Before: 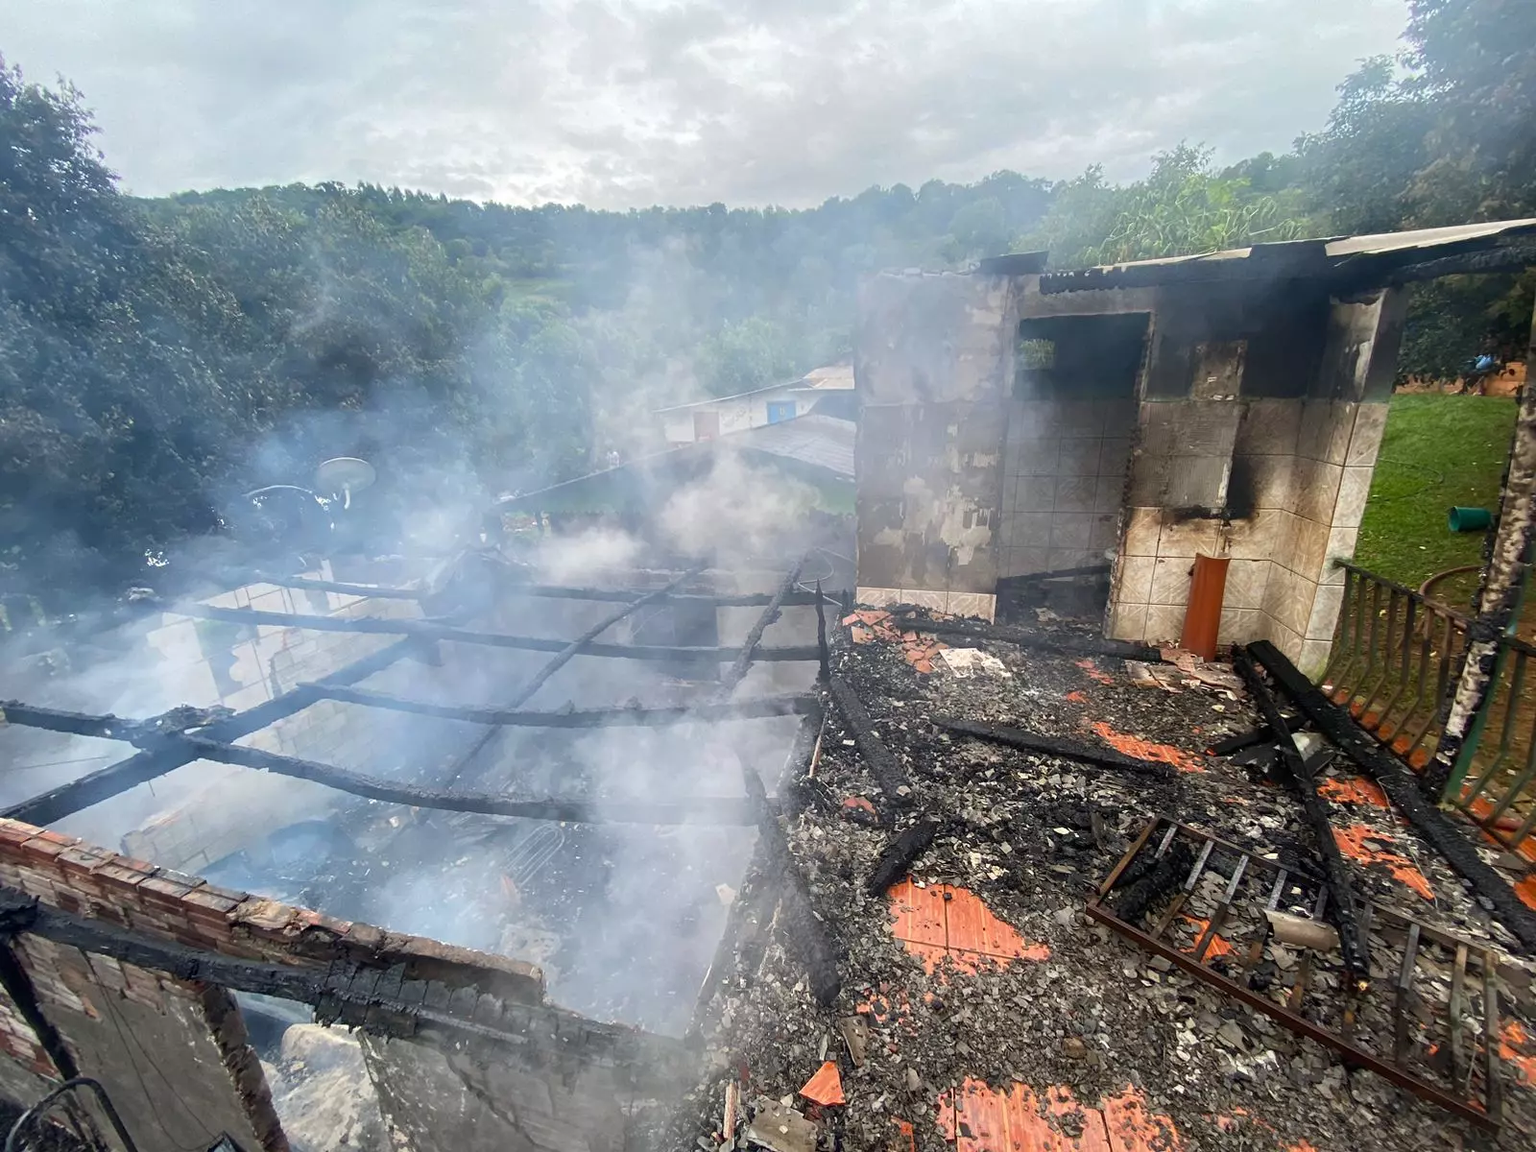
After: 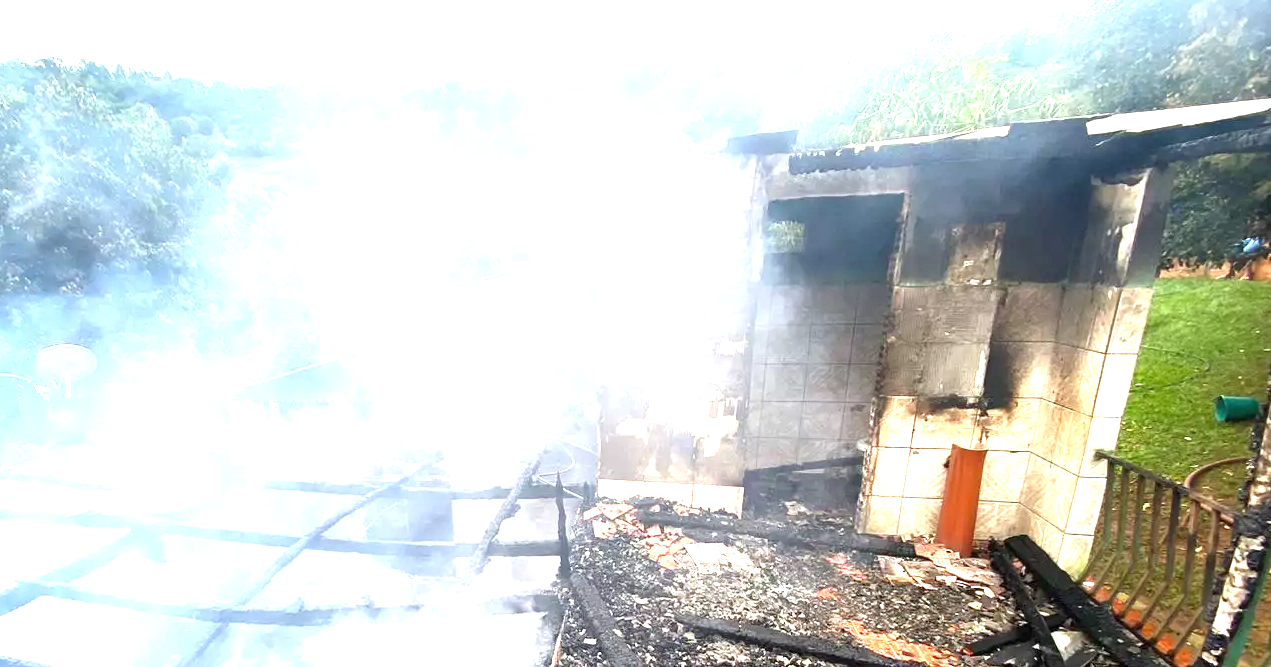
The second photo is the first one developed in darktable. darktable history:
crop: left 18.387%, top 11.068%, right 2.113%, bottom 33.344%
exposure: black level correction 0, exposure 1.755 EV, compensate exposure bias true, compensate highlight preservation false
